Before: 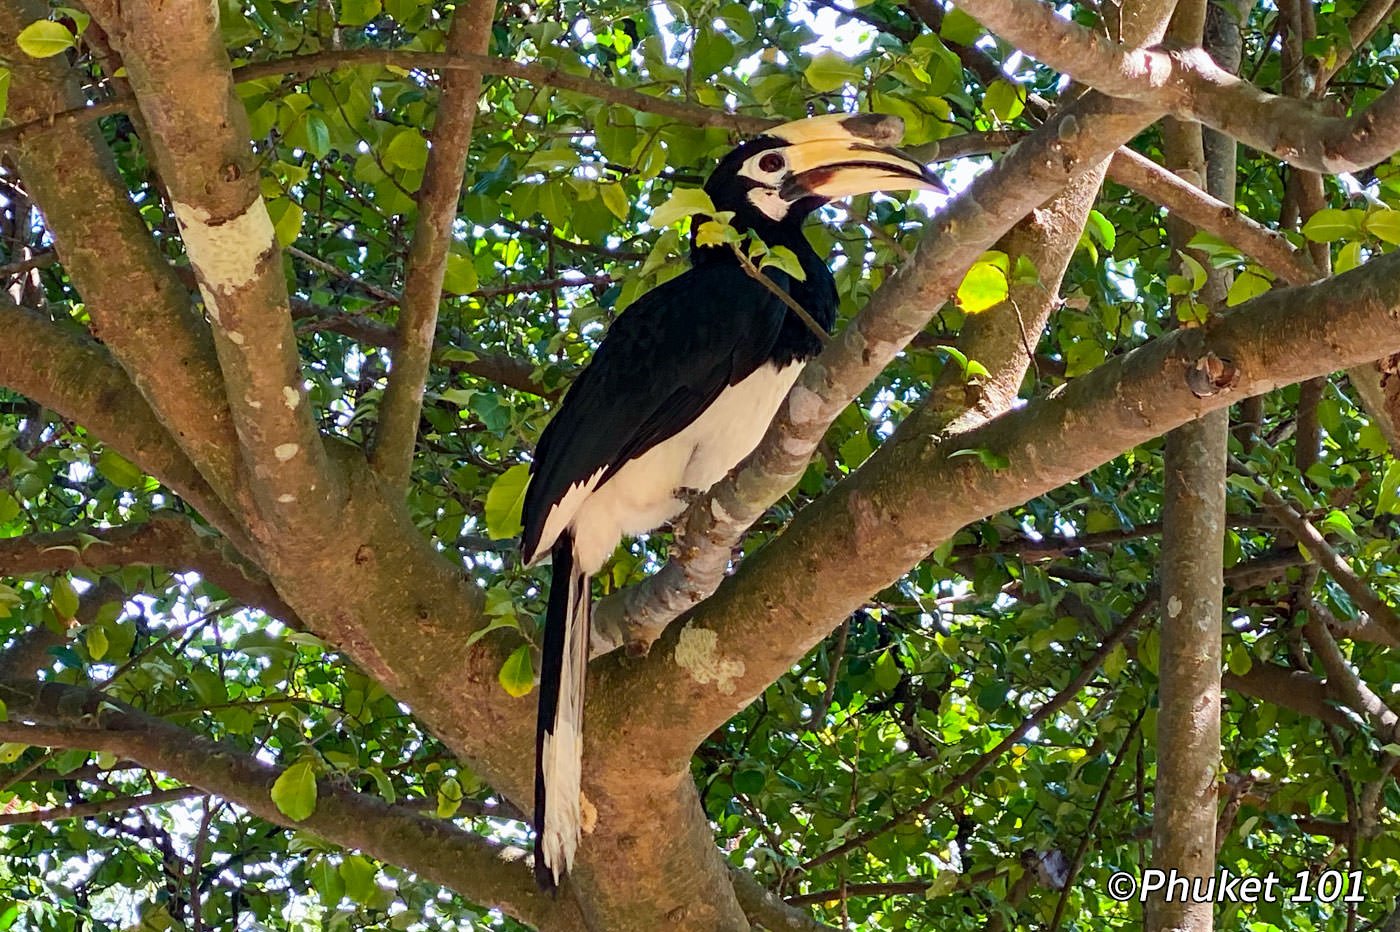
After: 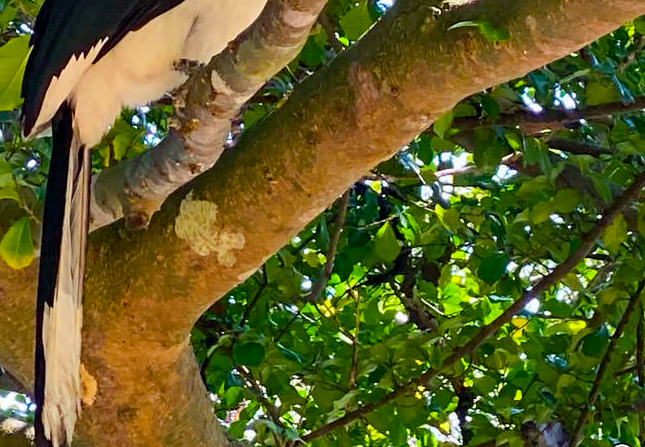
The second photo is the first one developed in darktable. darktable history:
crop: left 35.719%, top 45.943%, right 18.159%, bottom 6.076%
color balance rgb: shadows lift › chroma 2.03%, shadows lift › hue 219.59°, linear chroma grading › global chroma 0.976%, perceptual saturation grading › global saturation 31.23%
